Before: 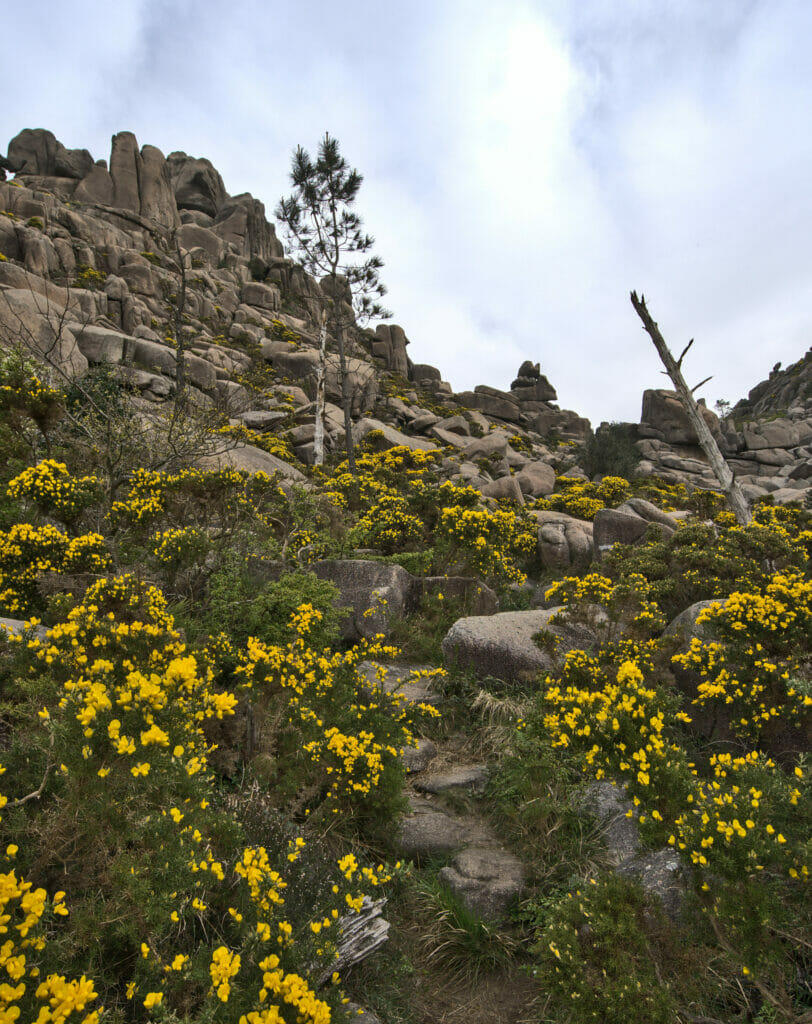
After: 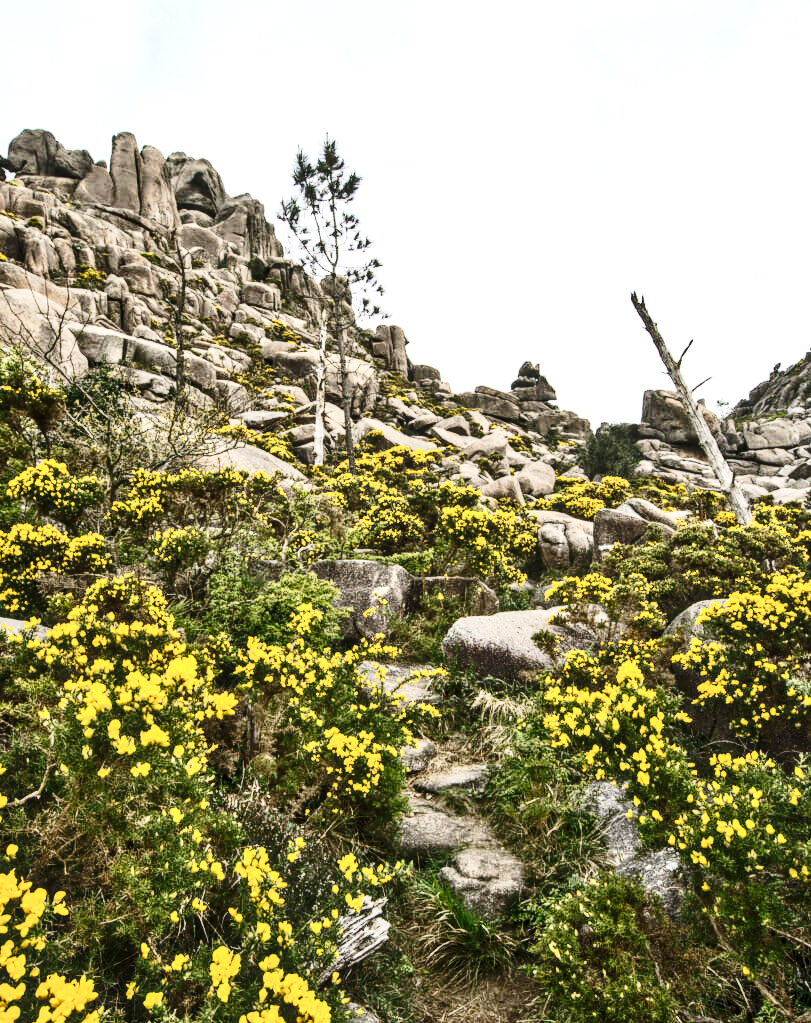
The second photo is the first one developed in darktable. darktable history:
contrast brightness saturation: contrast 0.296
tone curve: curves: ch0 [(0, 0.012) (0.037, 0.03) (0.123, 0.092) (0.19, 0.157) (0.269, 0.27) (0.48, 0.57) (0.595, 0.695) (0.718, 0.823) (0.855, 0.913) (1, 0.982)]; ch1 [(0, 0) (0.243, 0.245) (0.422, 0.415) (0.493, 0.495) (0.508, 0.506) (0.536, 0.542) (0.569, 0.611) (0.611, 0.662) (0.769, 0.807) (1, 1)]; ch2 [(0, 0) (0.249, 0.216) (0.349, 0.321) (0.424, 0.442) (0.476, 0.483) (0.498, 0.499) (0.517, 0.519) (0.532, 0.56) (0.569, 0.624) (0.614, 0.667) (0.706, 0.757) (0.808, 0.809) (0.991, 0.968)], preserve colors none
crop and rotate: left 0.083%, bottom 0.001%
exposure: black level correction 0, exposure 1.102 EV, compensate exposure bias true, compensate highlight preservation false
local contrast: on, module defaults
